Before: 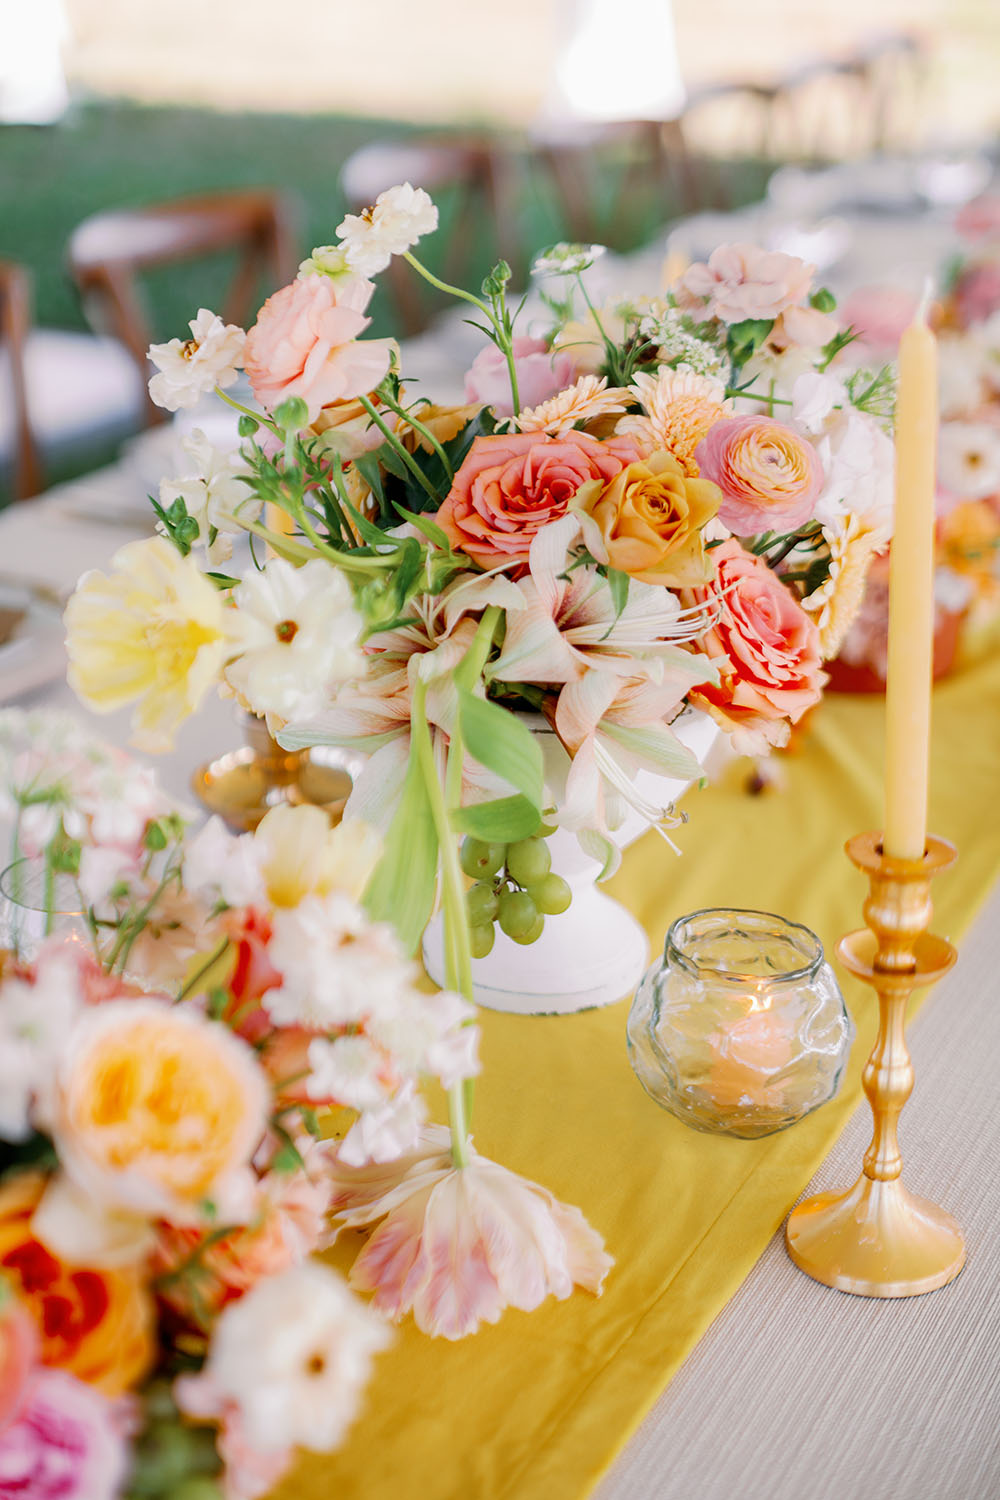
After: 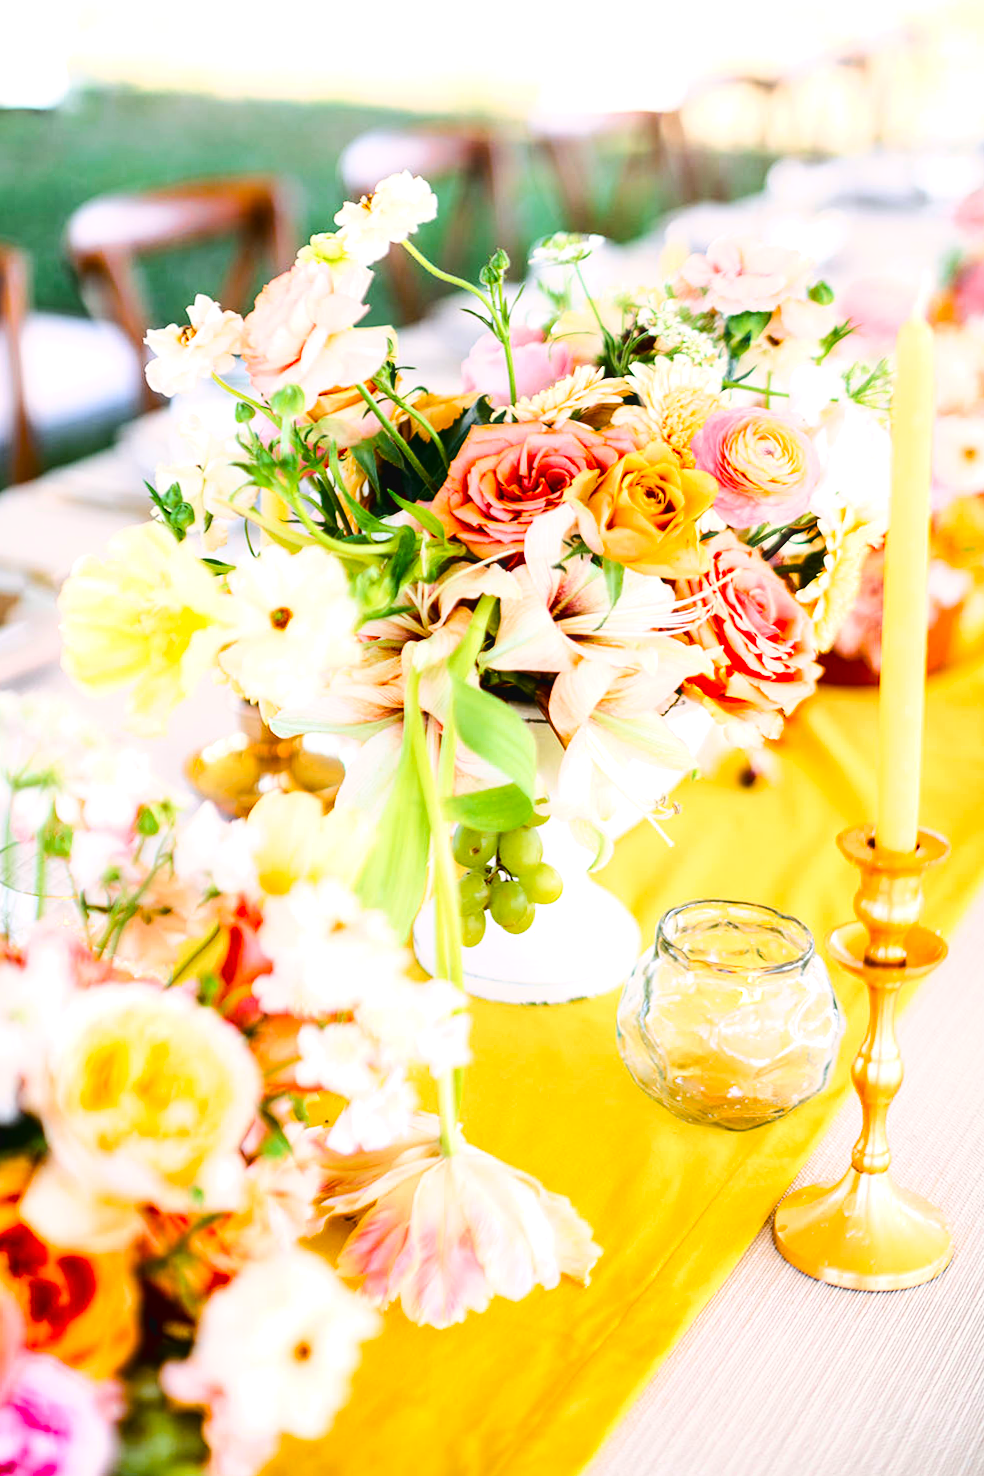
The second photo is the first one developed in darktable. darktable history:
tone curve: curves: ch0 [(0, 0.023) (0.087, 0.065) (0.184, 0.168) (0.45, 0.54) (0.57, 0.683) (0.722, 0.825) (0.877, 0.948) (1, 1)]; ch1 [(0, 0) (0.388, 0.369) (0.44, 0.45) (0.495, 0.491) (0.534, 0.528) (0.657, 0.655) (1, 1)]; ch2 [(0, 0) (0.353, 0.317) (0.408, 0.427) (0.5, 0.497) (0.534, 0.544) (0.576, 0.605) (0.625, 0.631) (1, 1)], color space Lab, linked channels, preserve colors none
haze removal: strength -0.048, compatibility mode true, adaptive false
exposure: black level correction 0.002, compensate highlight preservation false
crop and rotate: angle -0.62°
color balance rgb: global offset › luminance 0.232%, global offset › hue 171.76°, perceptual saturation grading › global saturation 34.956%, perceptual saturation grading › highlights -29.845%, perceptual saturation grading › shadows 34.662%, perceptual brilliance grading › highlights 19.878%, perceptual brilliance grading › mid-tones 20.775%, perceptual brilliance grading › shadows -20.233%
